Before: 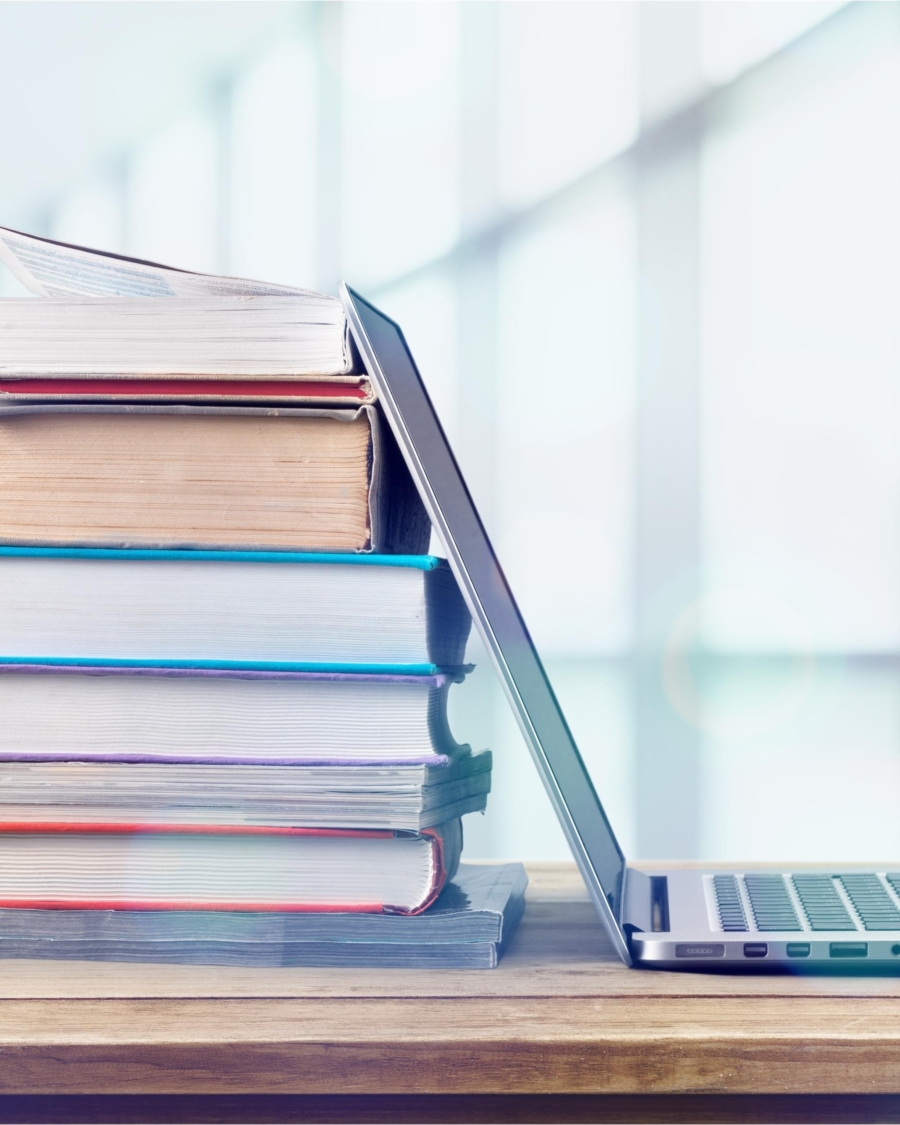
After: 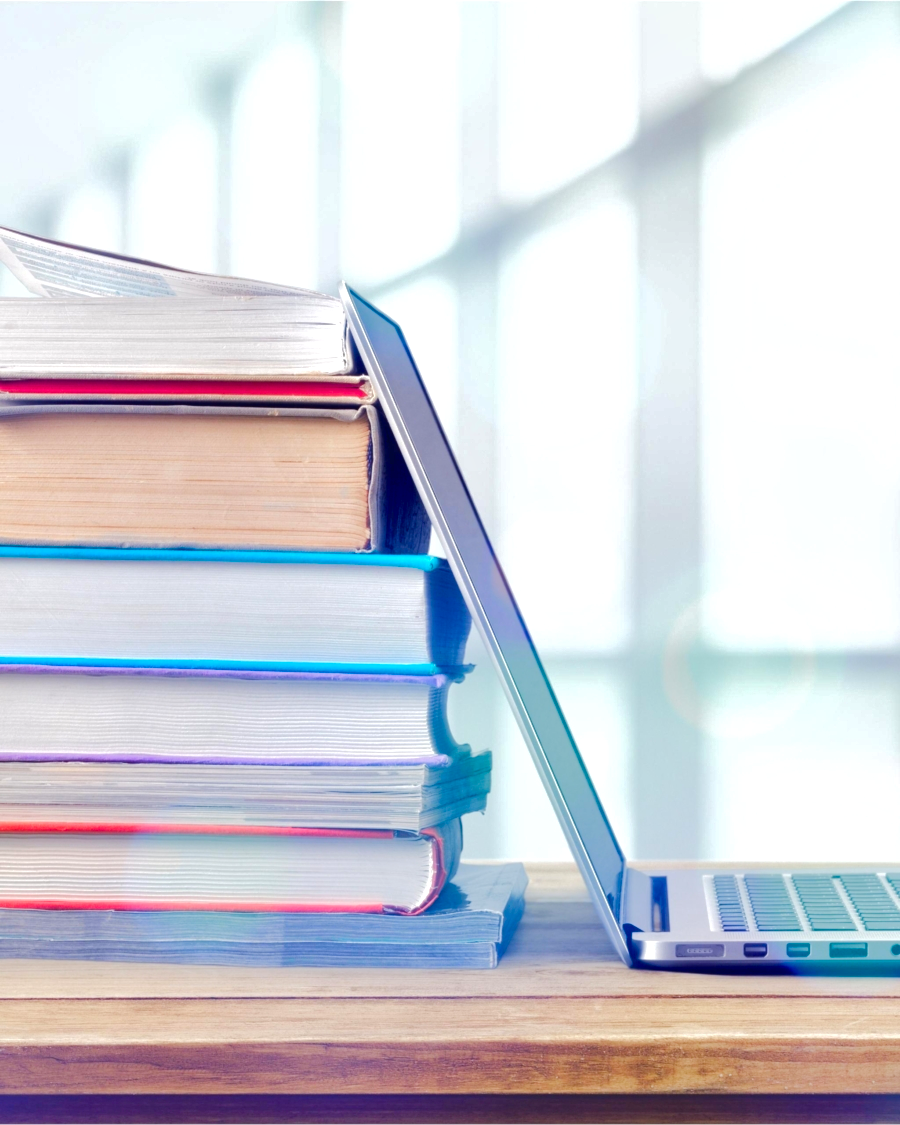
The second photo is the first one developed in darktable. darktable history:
rgb curve: curves: ch0 [(0, 0) (0.175, 0.154) (0.785, 0.663) (1, 1)]
tone curve: curves: ch0 [(0, 0.008) (0.083, 0.073) (0.28, 0.286) (0.528, 0.559) (0.961, 0.966) (1, 1)], color space Lab, linked channels, preserve colors none
contrast brightness saturation: brightness 0.09, saturation 0.19
base curve: curves: ch0 [(0, 0) (0.235, 0.266) (0.503, 0.496) (0.786, 0.72) (1, 1)]
local contrast: mode bilateral grid, contrast 25, coarseness 50, detail 123%, midtone range 0.2
color balance rgb: linear chroma grading › shadows 32%, linear chroma grading › global chroma -2%, linear chroma grading › mid-tones 4%, perceptual saturation grading › global saturation -2%, perceptual saturation grading › highlights -8%, perceptual saturation grading › mid-tones 8%, perceptual saturation grading › shadows 4%, perceptual brilliance grading › highlights 8%, perceptual brilliance grading › mid-tones 4%, perceptual brilliance grading › shadows 2%, global vibrance 16%, saturation formula JzAzBz (2021)
